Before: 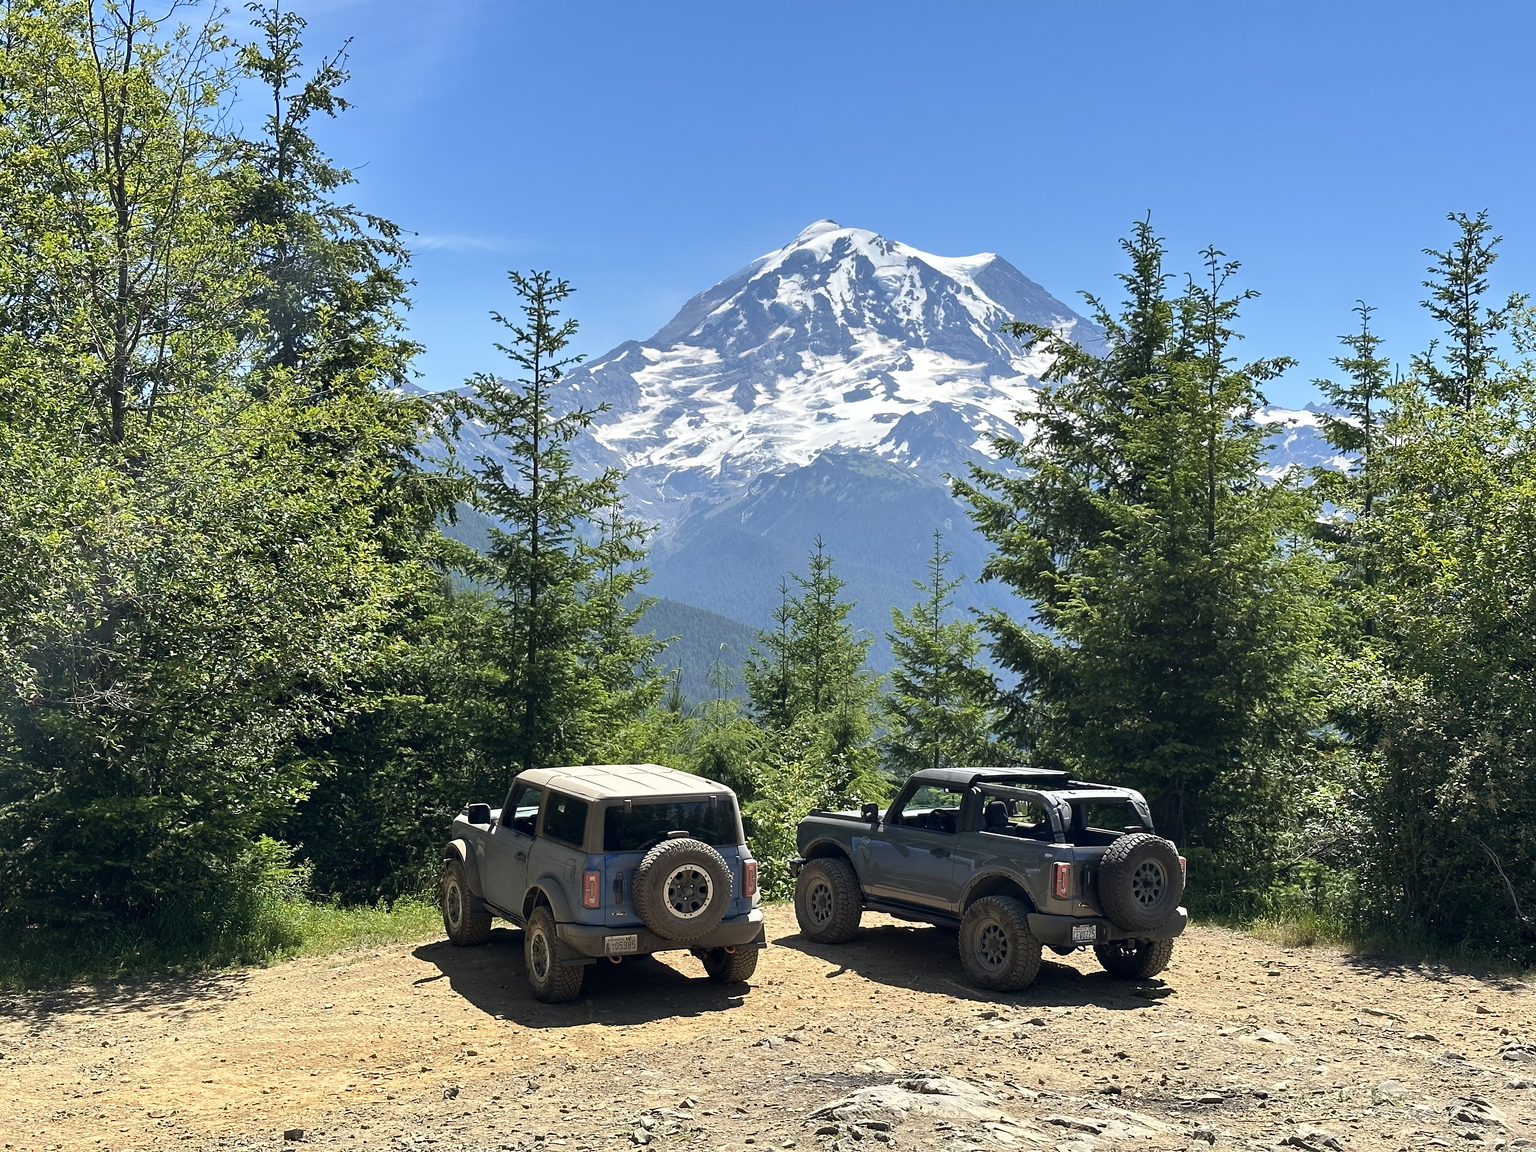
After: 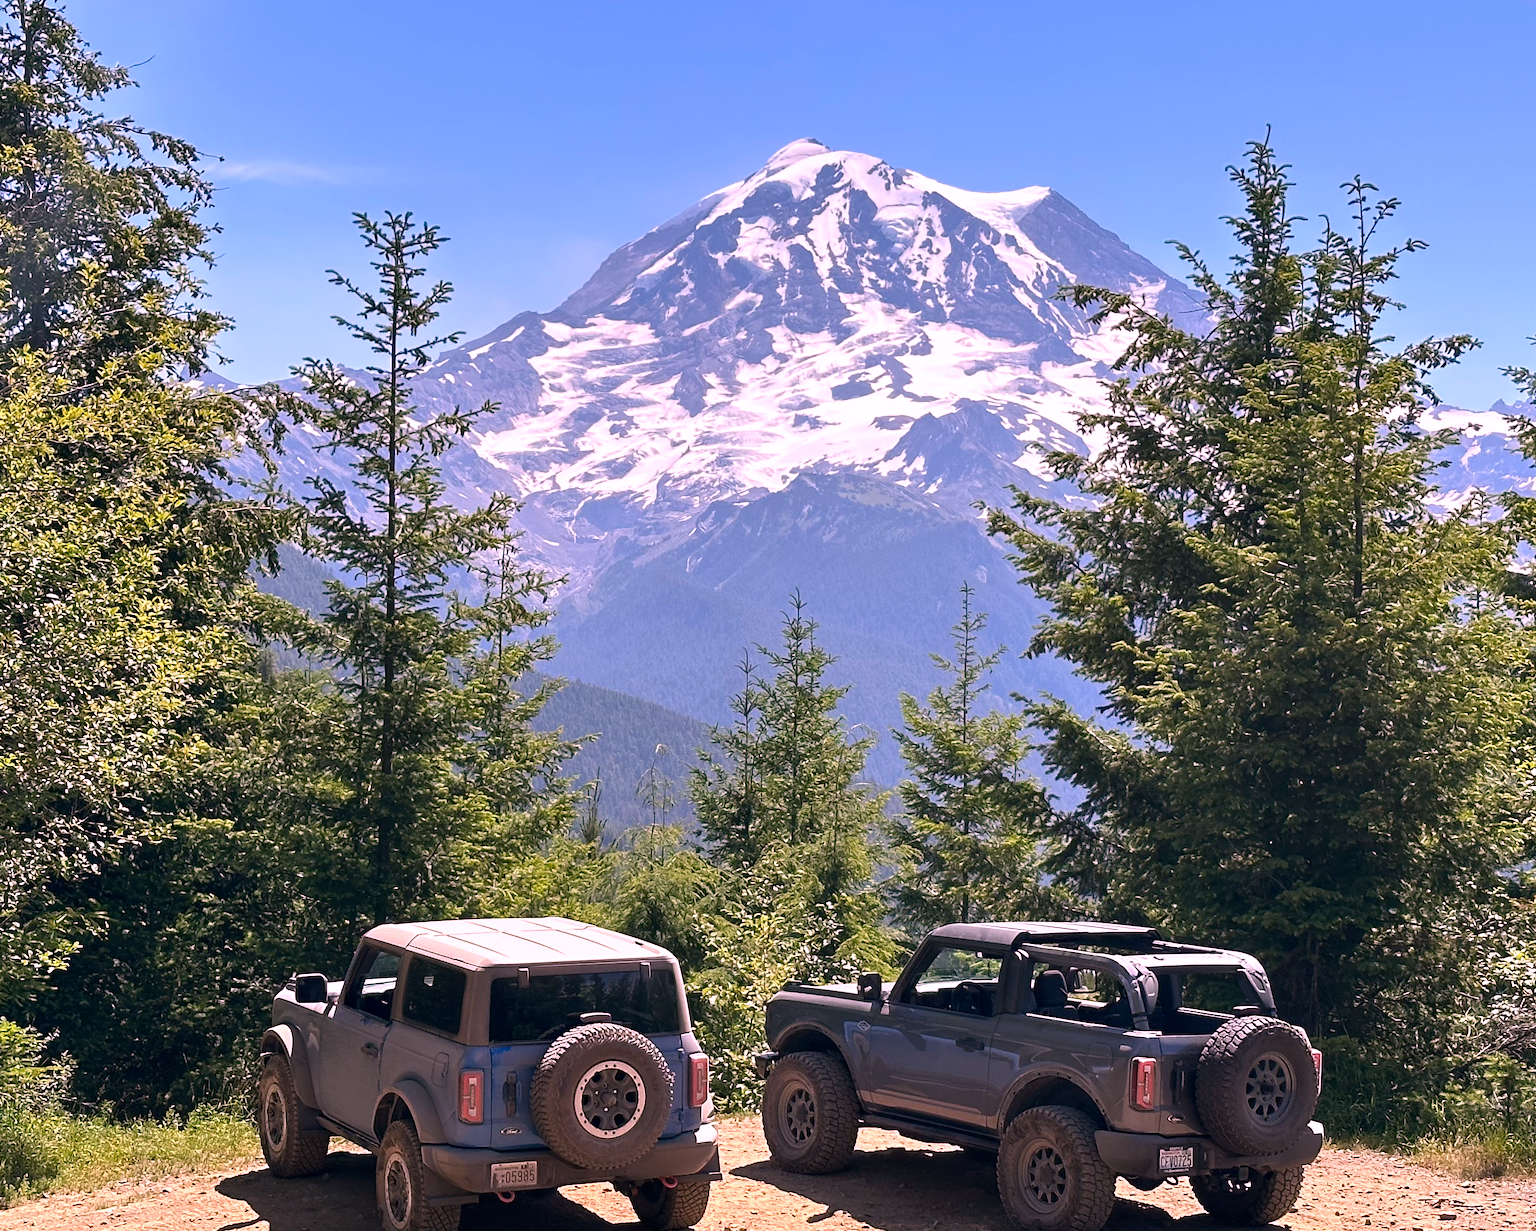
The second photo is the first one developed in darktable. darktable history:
crop and rotate: left 17.046%, top 10.659%, right 12.989%, bottom 14.553%
white balance: red 1.188, blue 1.11
